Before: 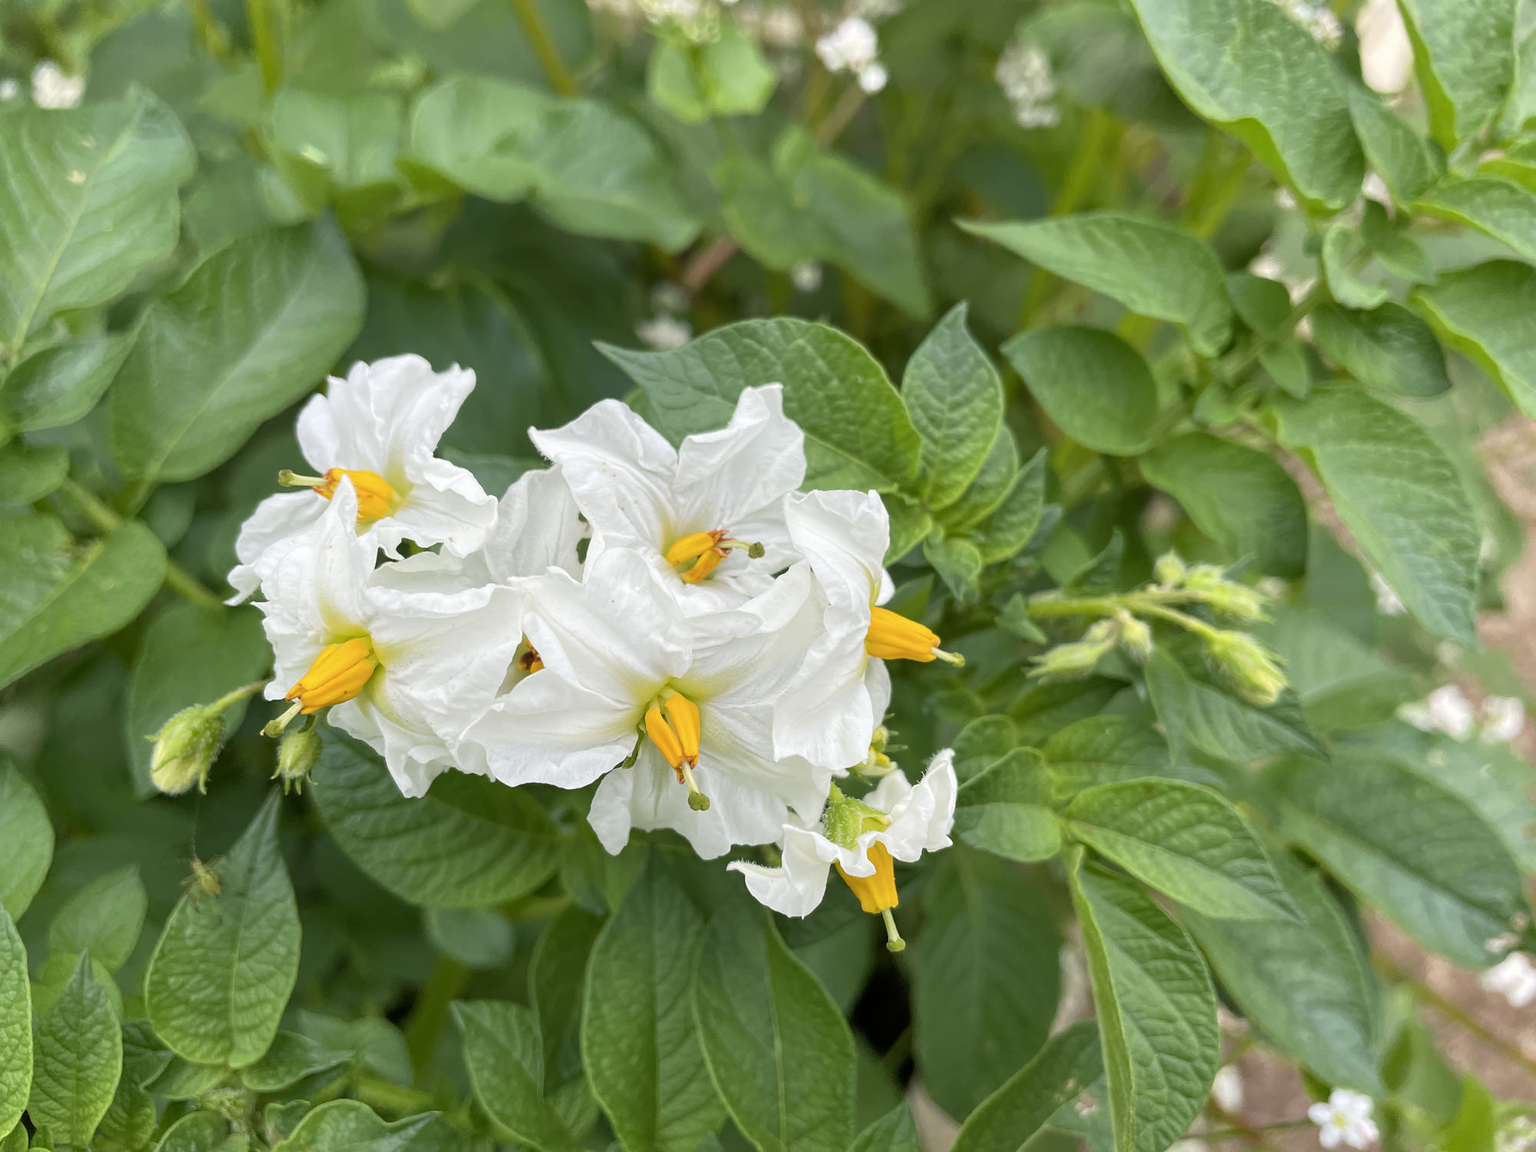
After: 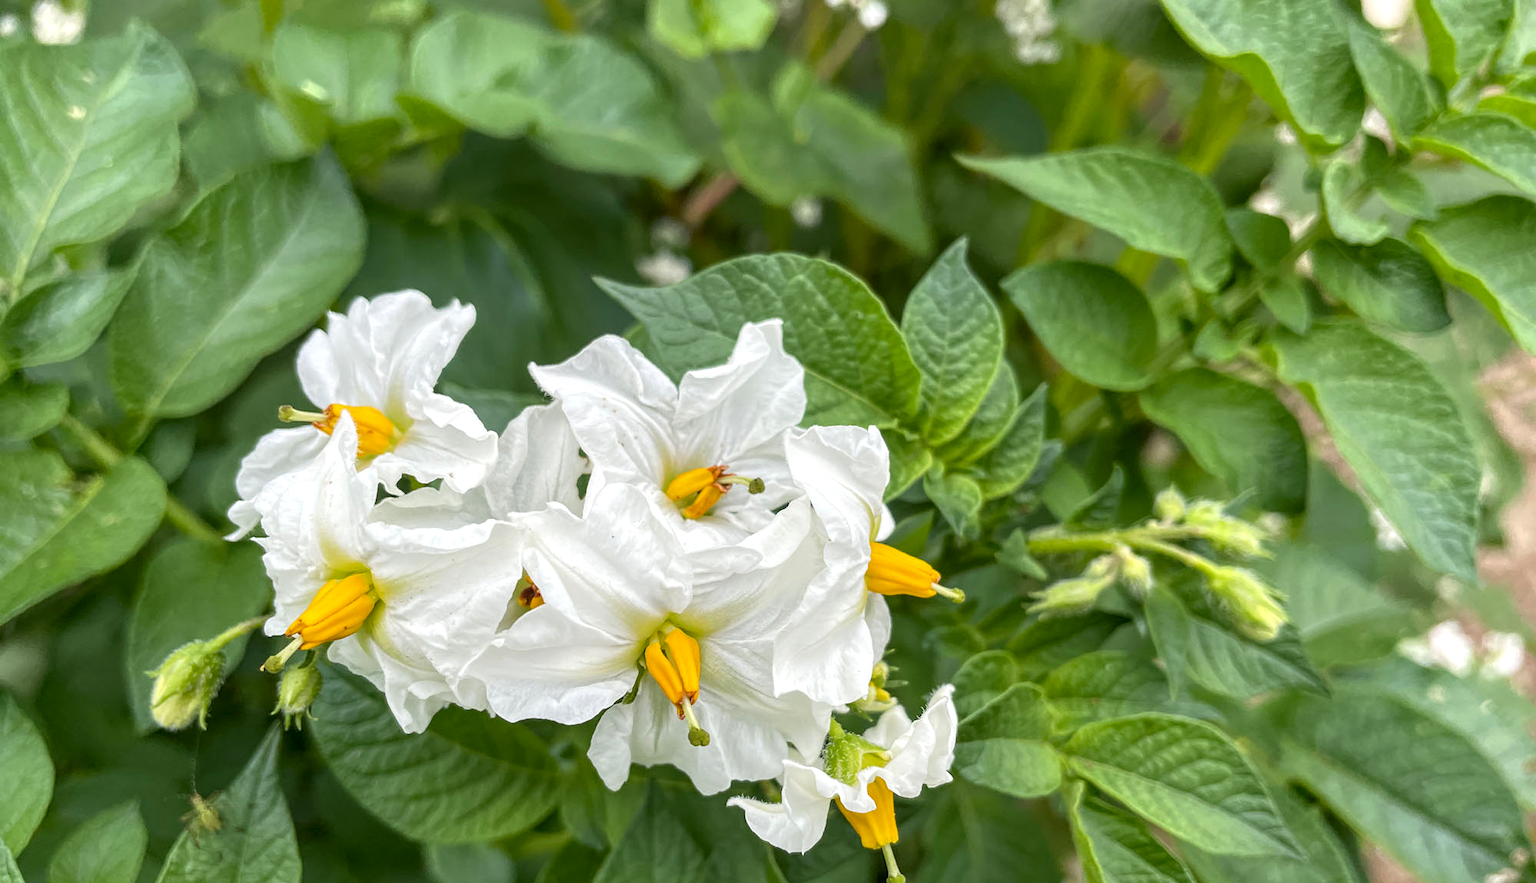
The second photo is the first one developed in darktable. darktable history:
local contrast: highlights 61%, detail 143%, midtone range 0.428
crop: top 5.667%, bottom 17.637%
